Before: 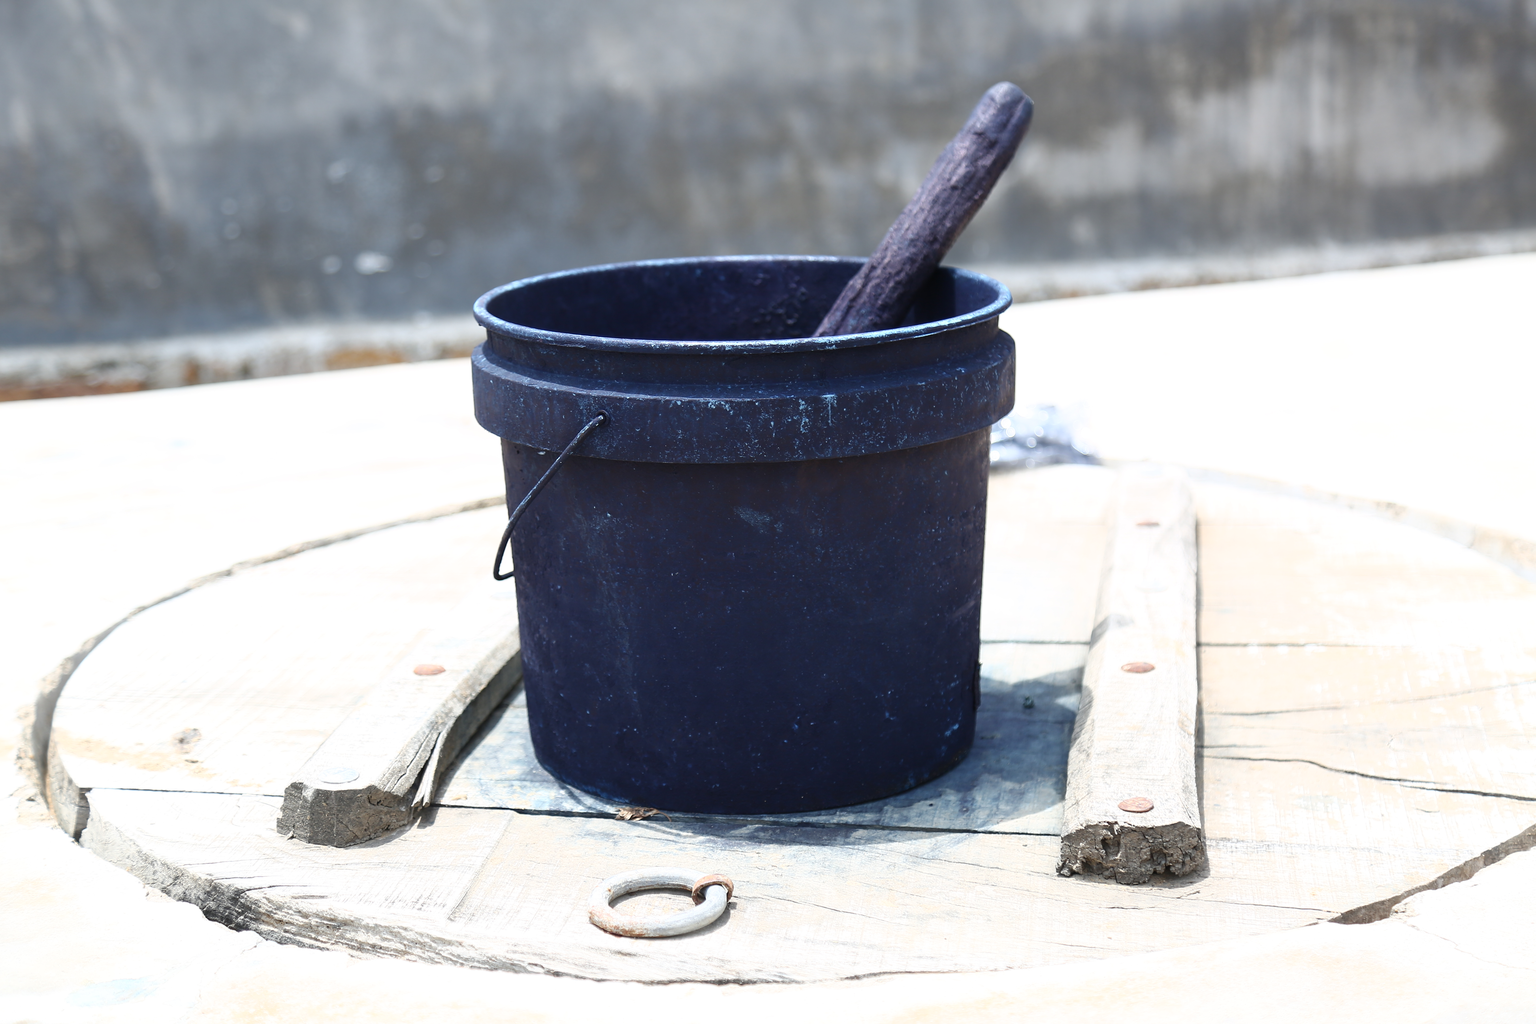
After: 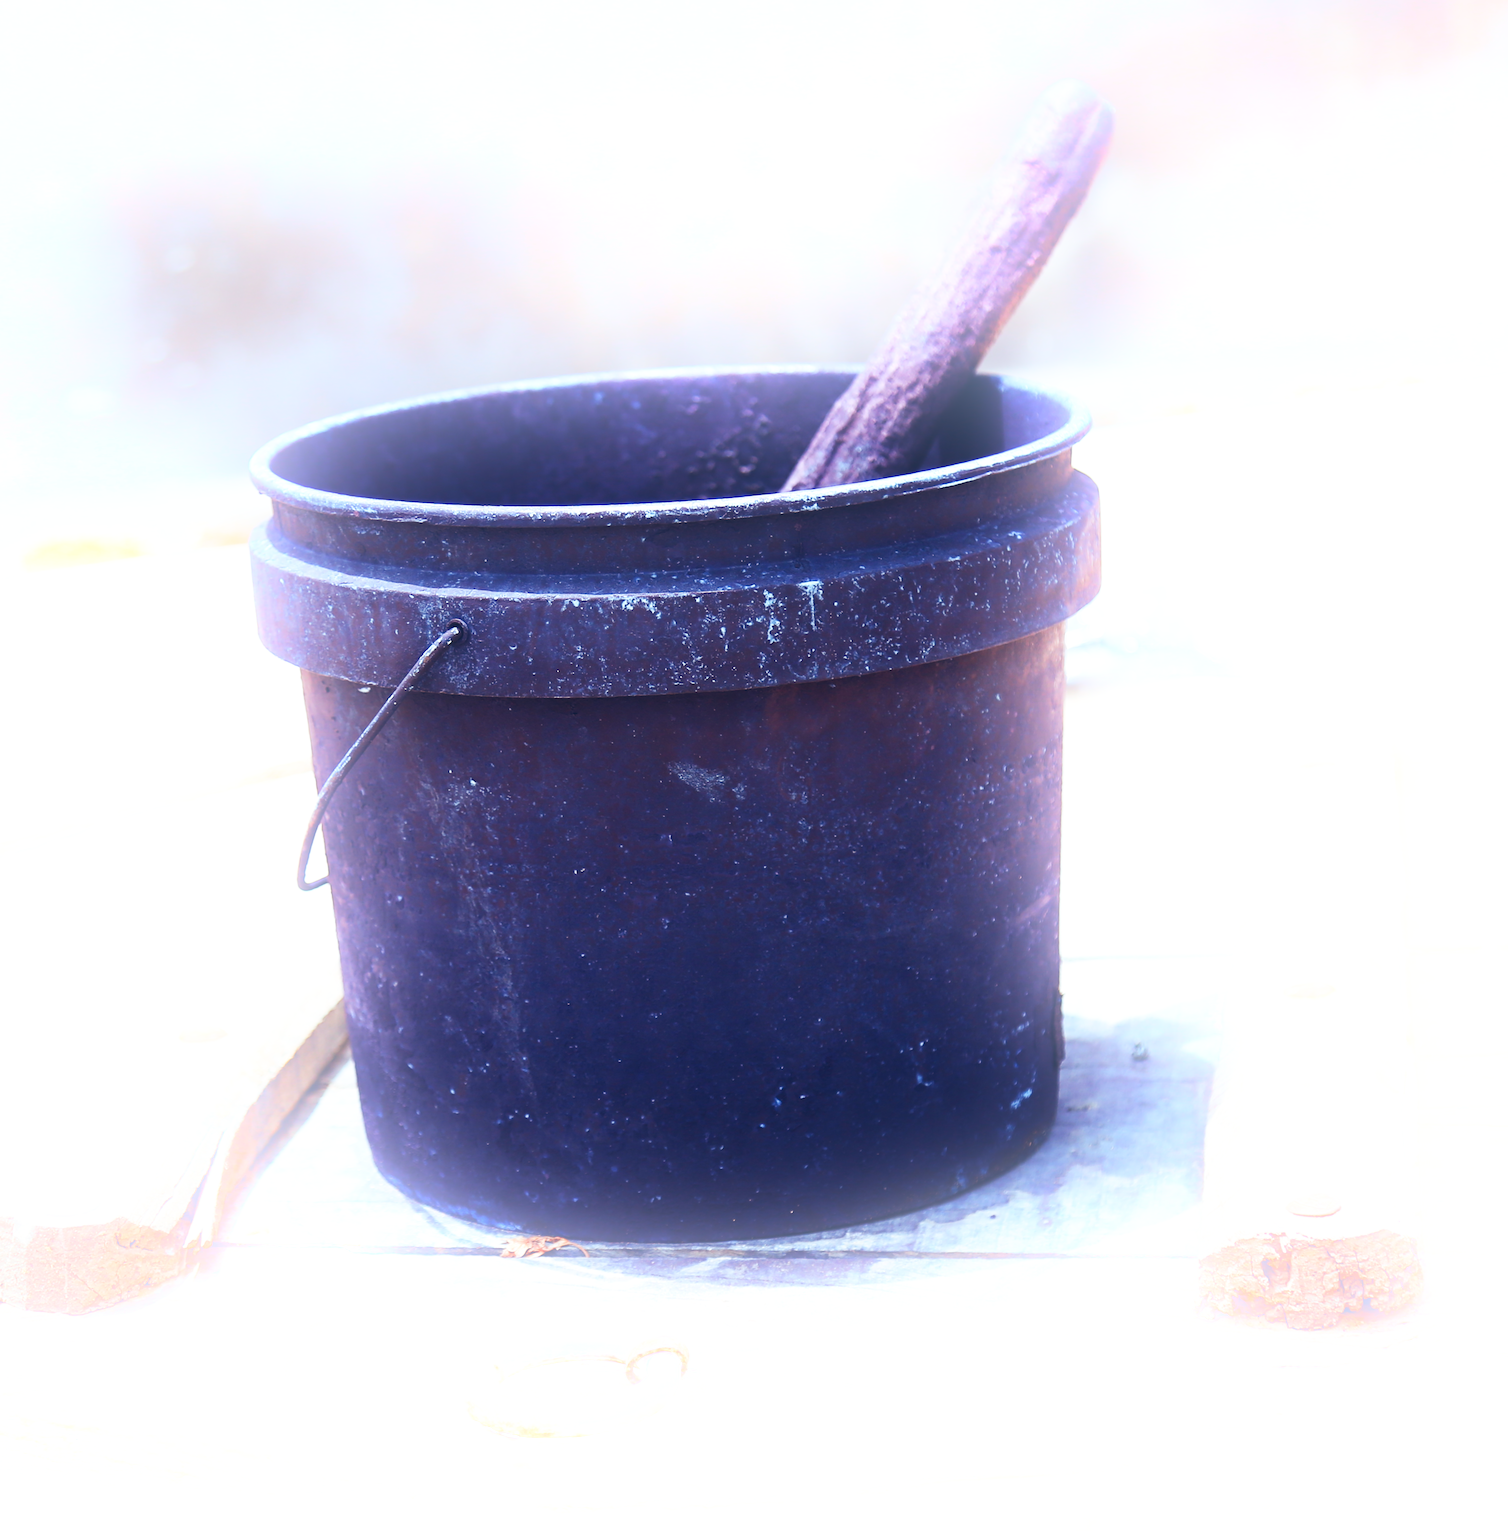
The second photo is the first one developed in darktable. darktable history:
color balance rgb: shadows lift › chroma 9.92%, shadows lift › hue 45.12°, power › luminance 3.26%, power › hue 231.93°, global offset › luminance 0.4%, global offset › chroma 0.21%, global offset › hue 255.02°
rotate and perspective: rotation -2.12°, lens shift (vertical) 0.009, lens shift (horizontal) -0.008, automatic cropping original format, crop left 0.036, crop right 0.964, crop top 0.05, crop bottom 0.959
crop and rotate: left 18.442%, right 15.508%
base curve: curves: ch0 [(0, 0.003) (0.001, 0.002) (0.006, 0.004) (0.02, 0.022) (0.048, 0.086) (0.094, 0.234) (0.162, 0.431) (0.258, 0.629) (0.385, 0.8) (0.548, 0.918) (0.751, 0.988) (1, 1)], preserve colors none
bloom: size 38%, threshold 95%, strength 30%
contrast brightness saturation: contrast 0.1, brightness 0.03, saturation 0.09
lowpass: radius 0.5, unbound 0
